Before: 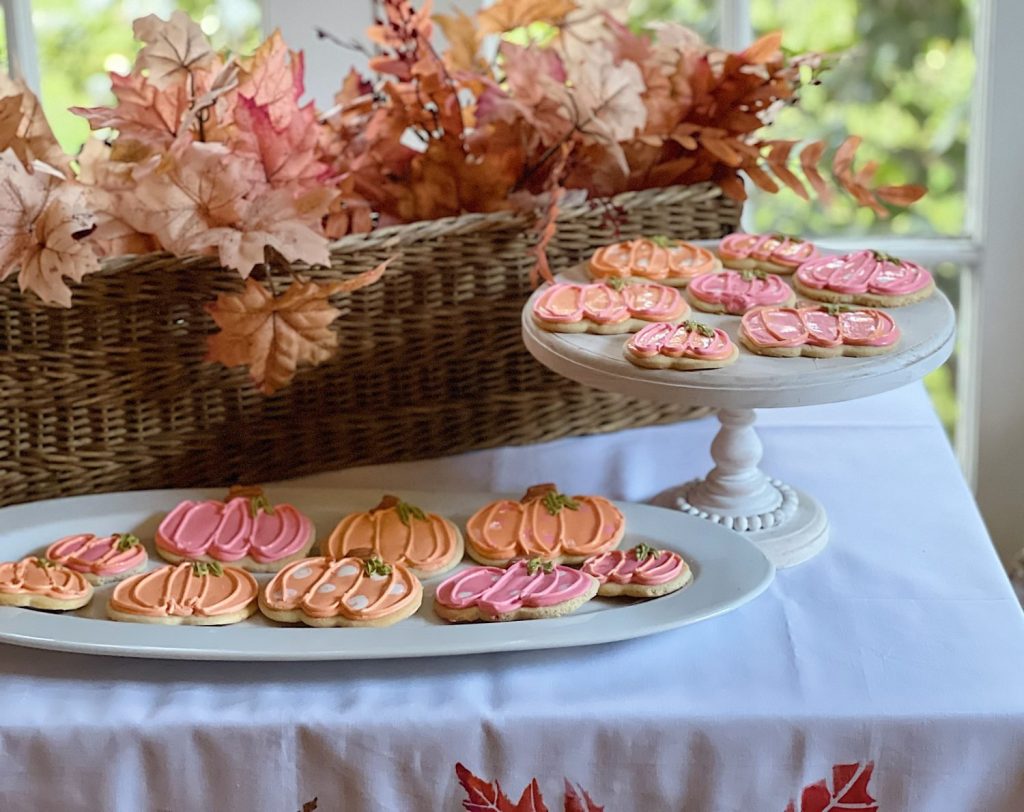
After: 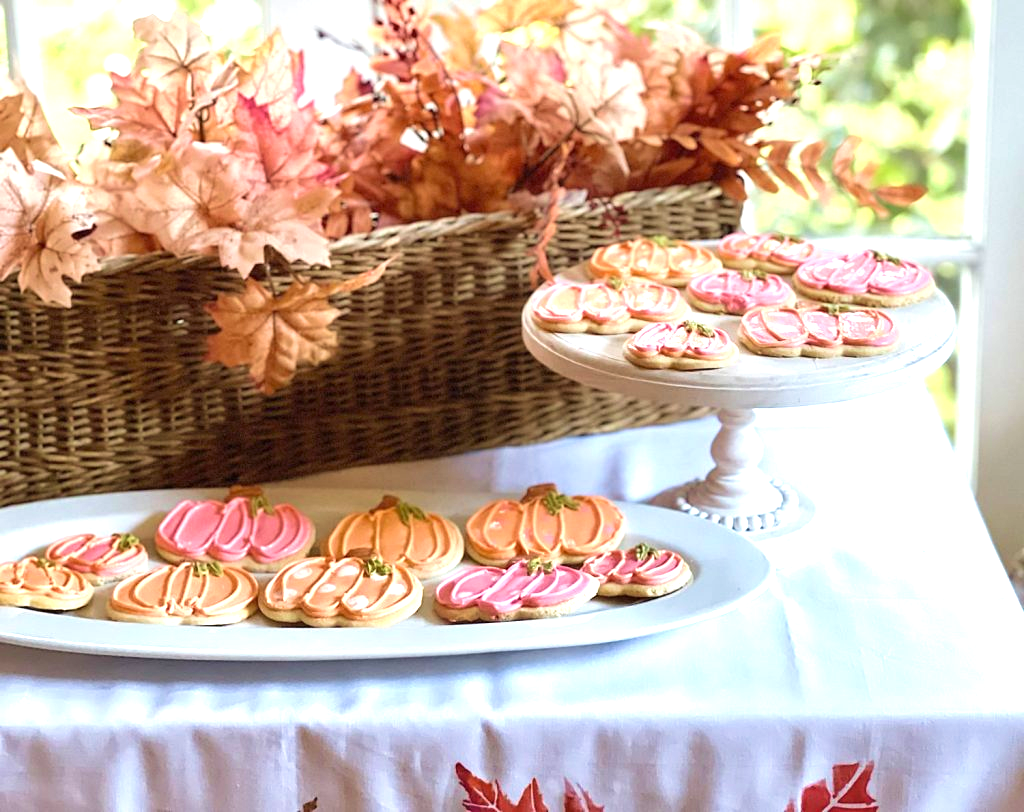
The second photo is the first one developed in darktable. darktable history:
velvia: on, module defaults
exposure: exposure 1.061 EV, compensate highlight preservation false
